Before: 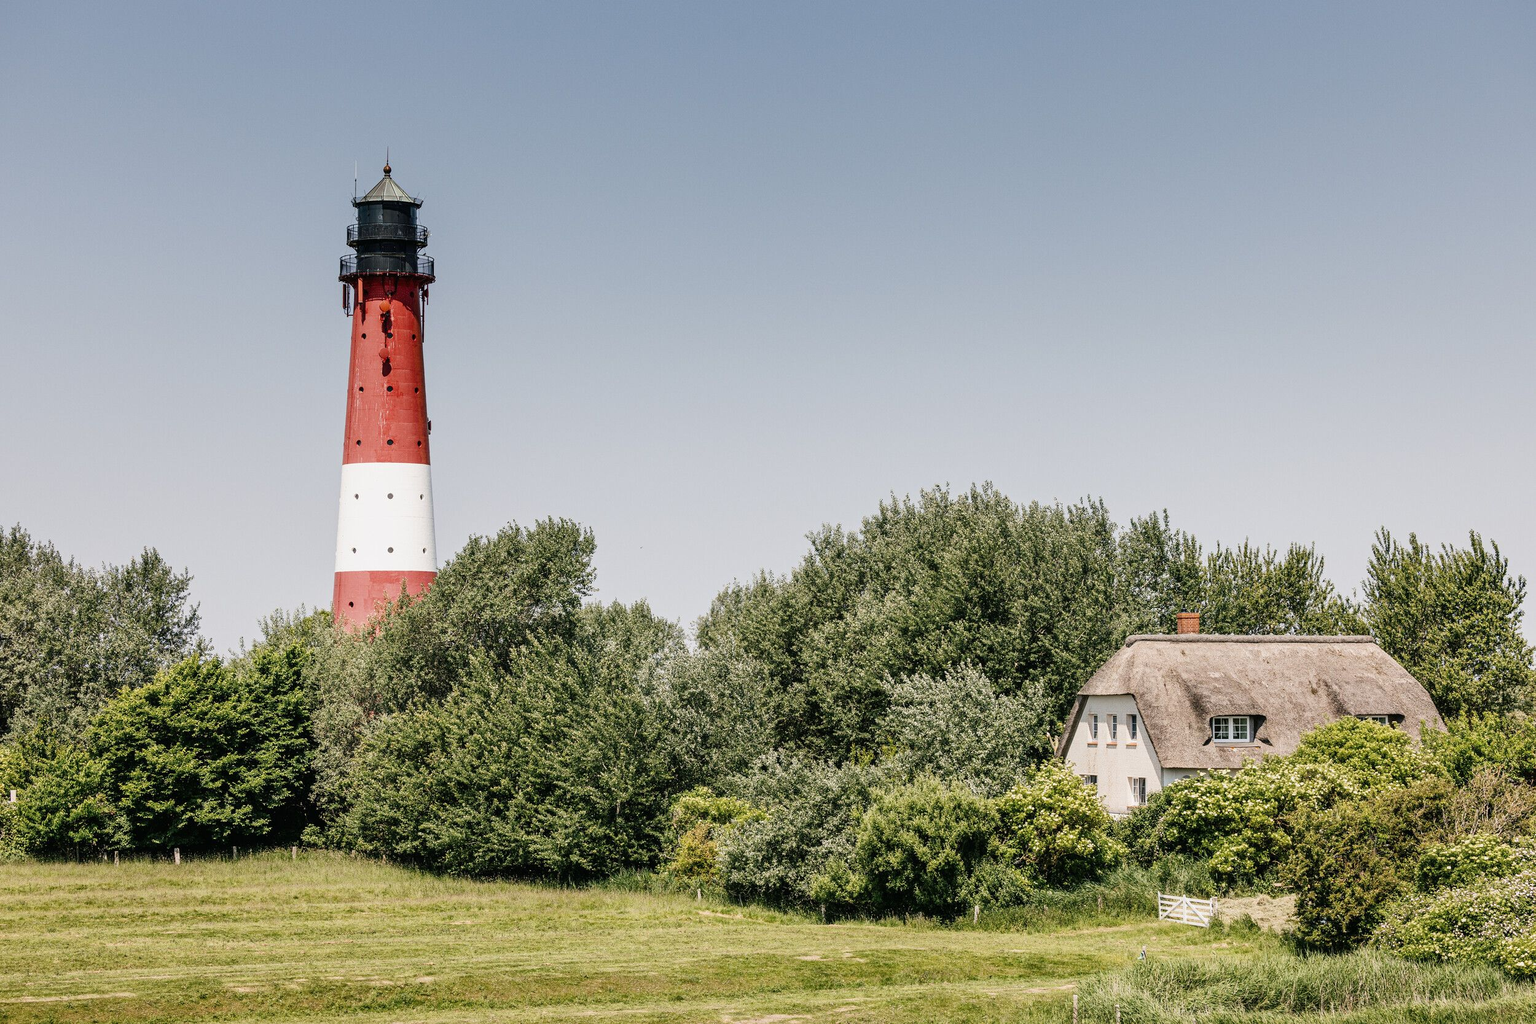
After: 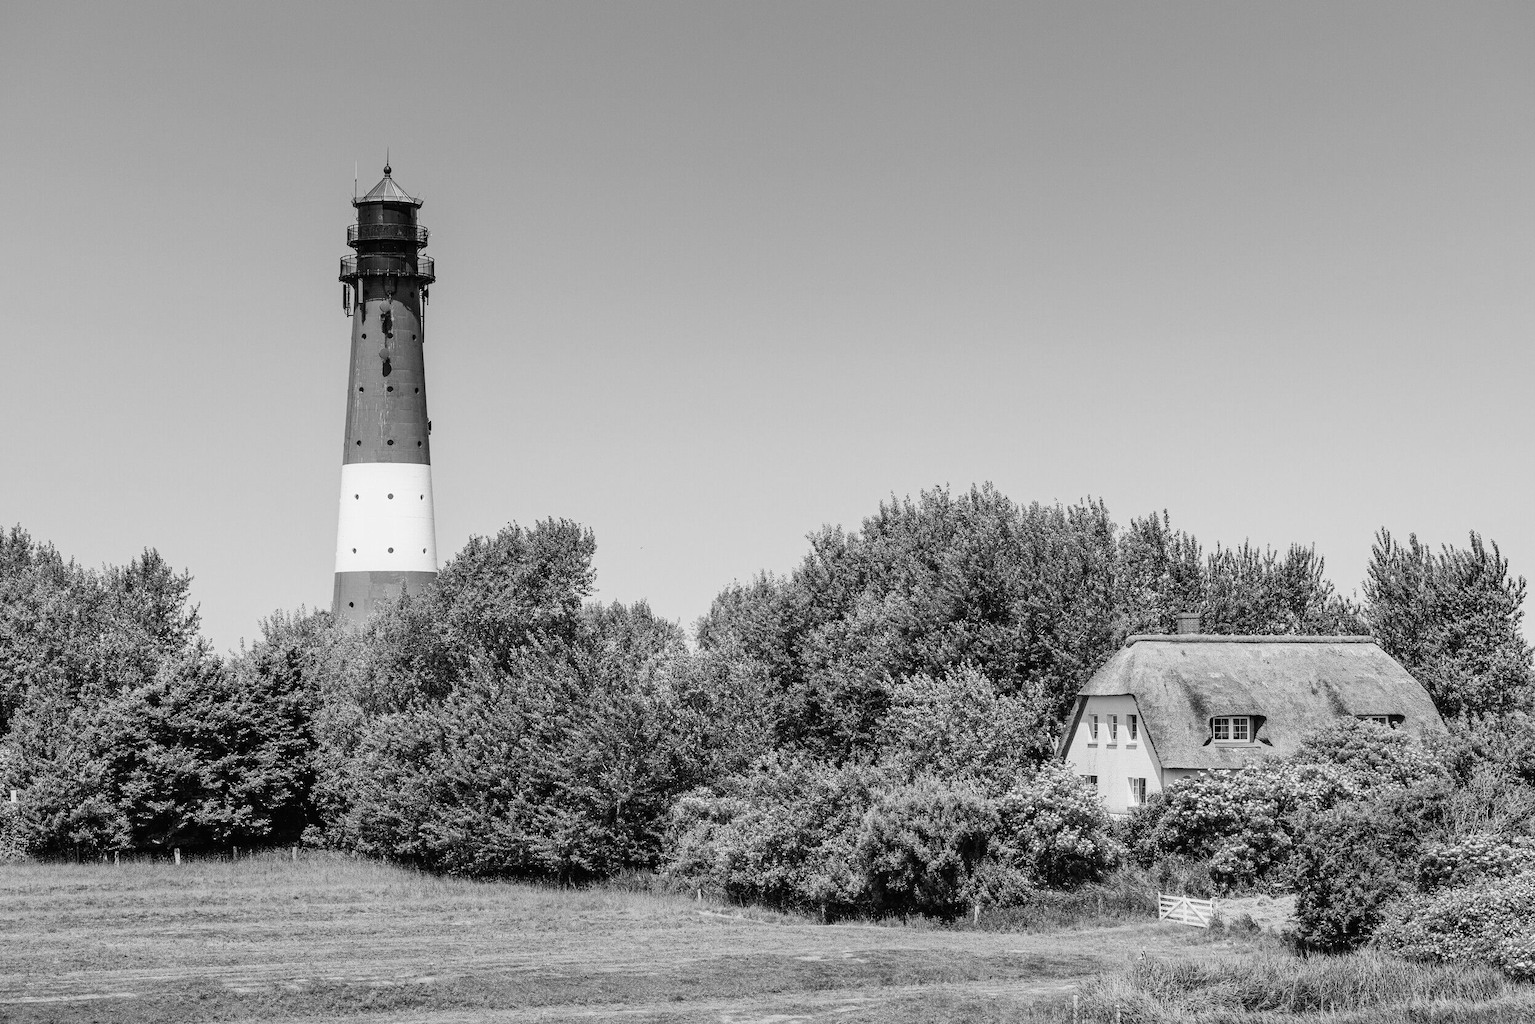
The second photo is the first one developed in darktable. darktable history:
monochrome: size 1
sharpen: radius 2.883, amount 0.868, threshold 47.523
